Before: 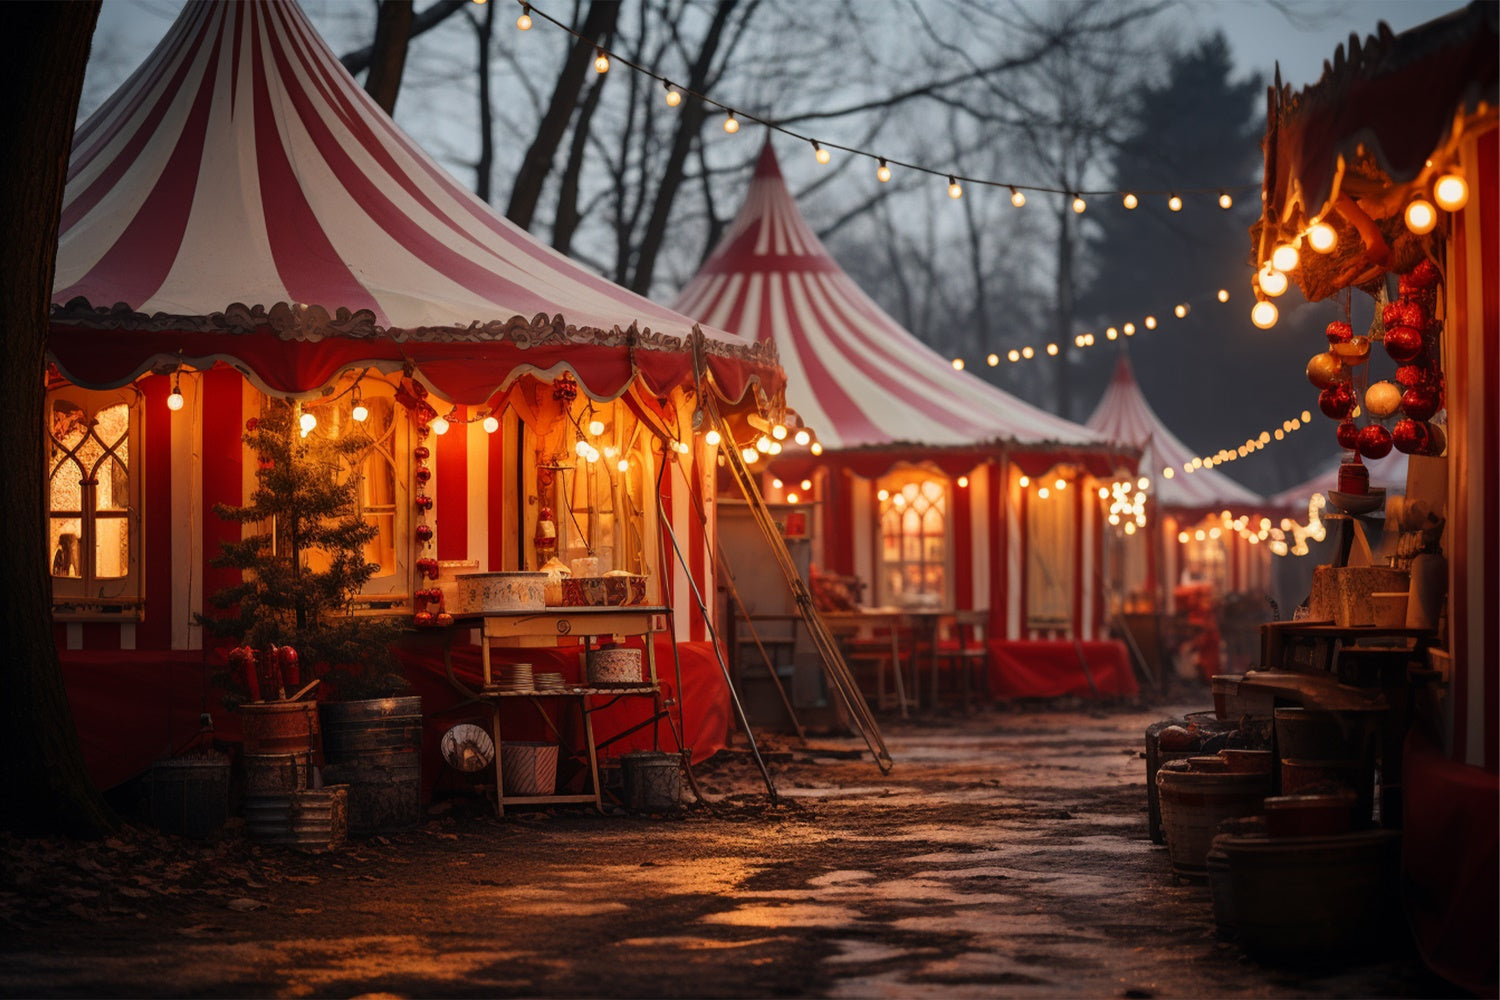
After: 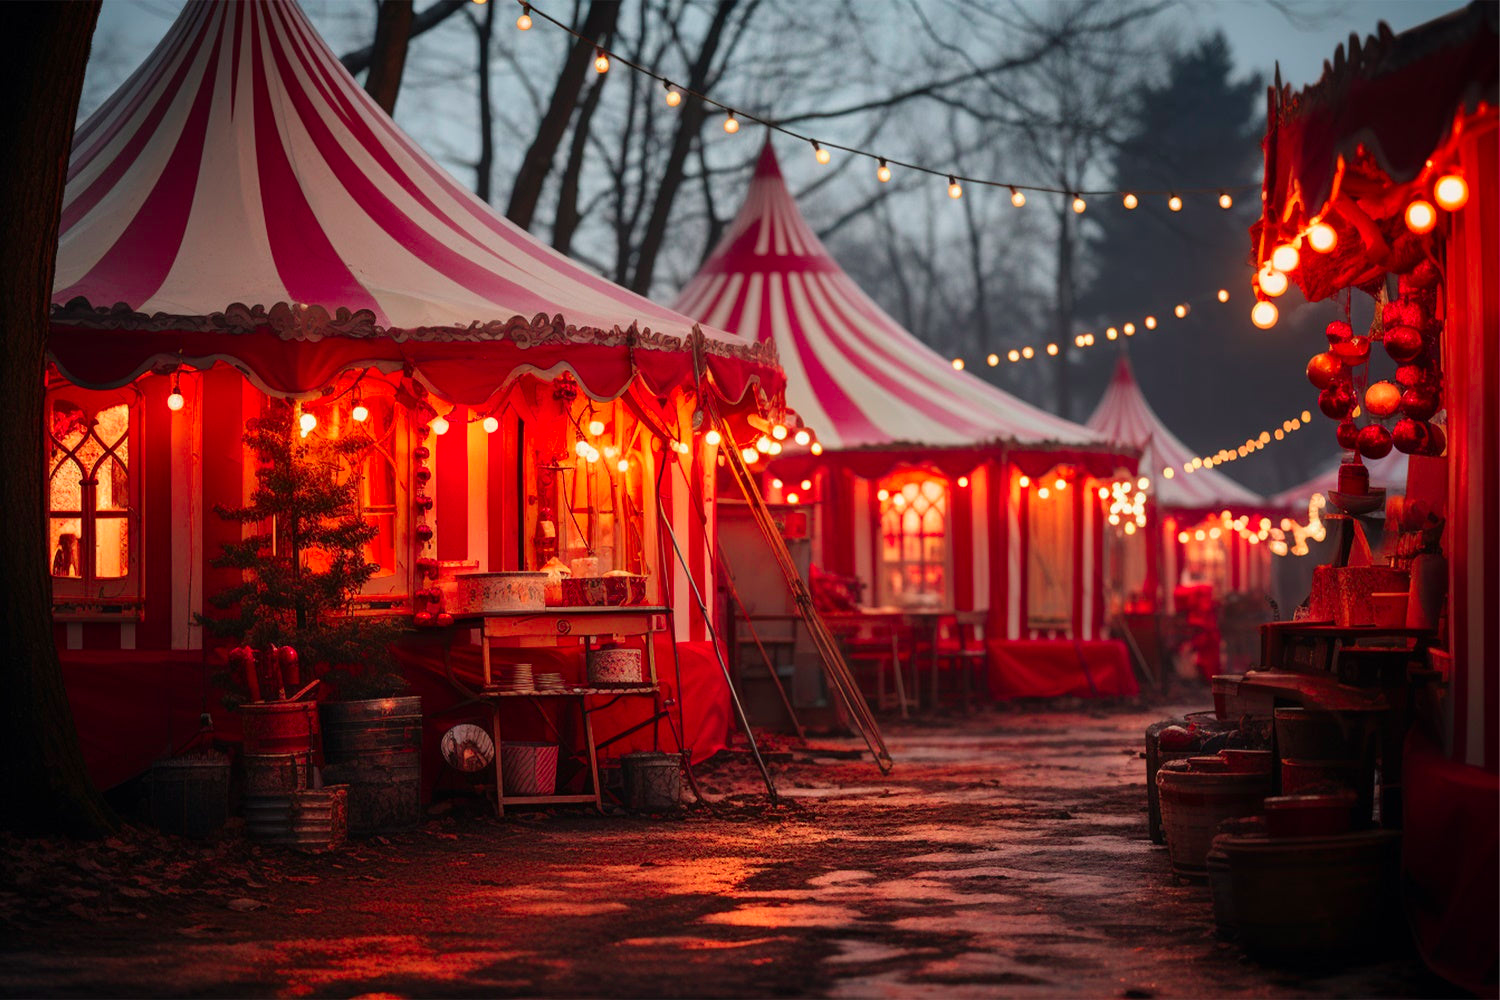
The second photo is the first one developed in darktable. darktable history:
white balance: emerald 1
color contrast: green-magenta contrast 1.73, blue-yellow contrast 1.15
